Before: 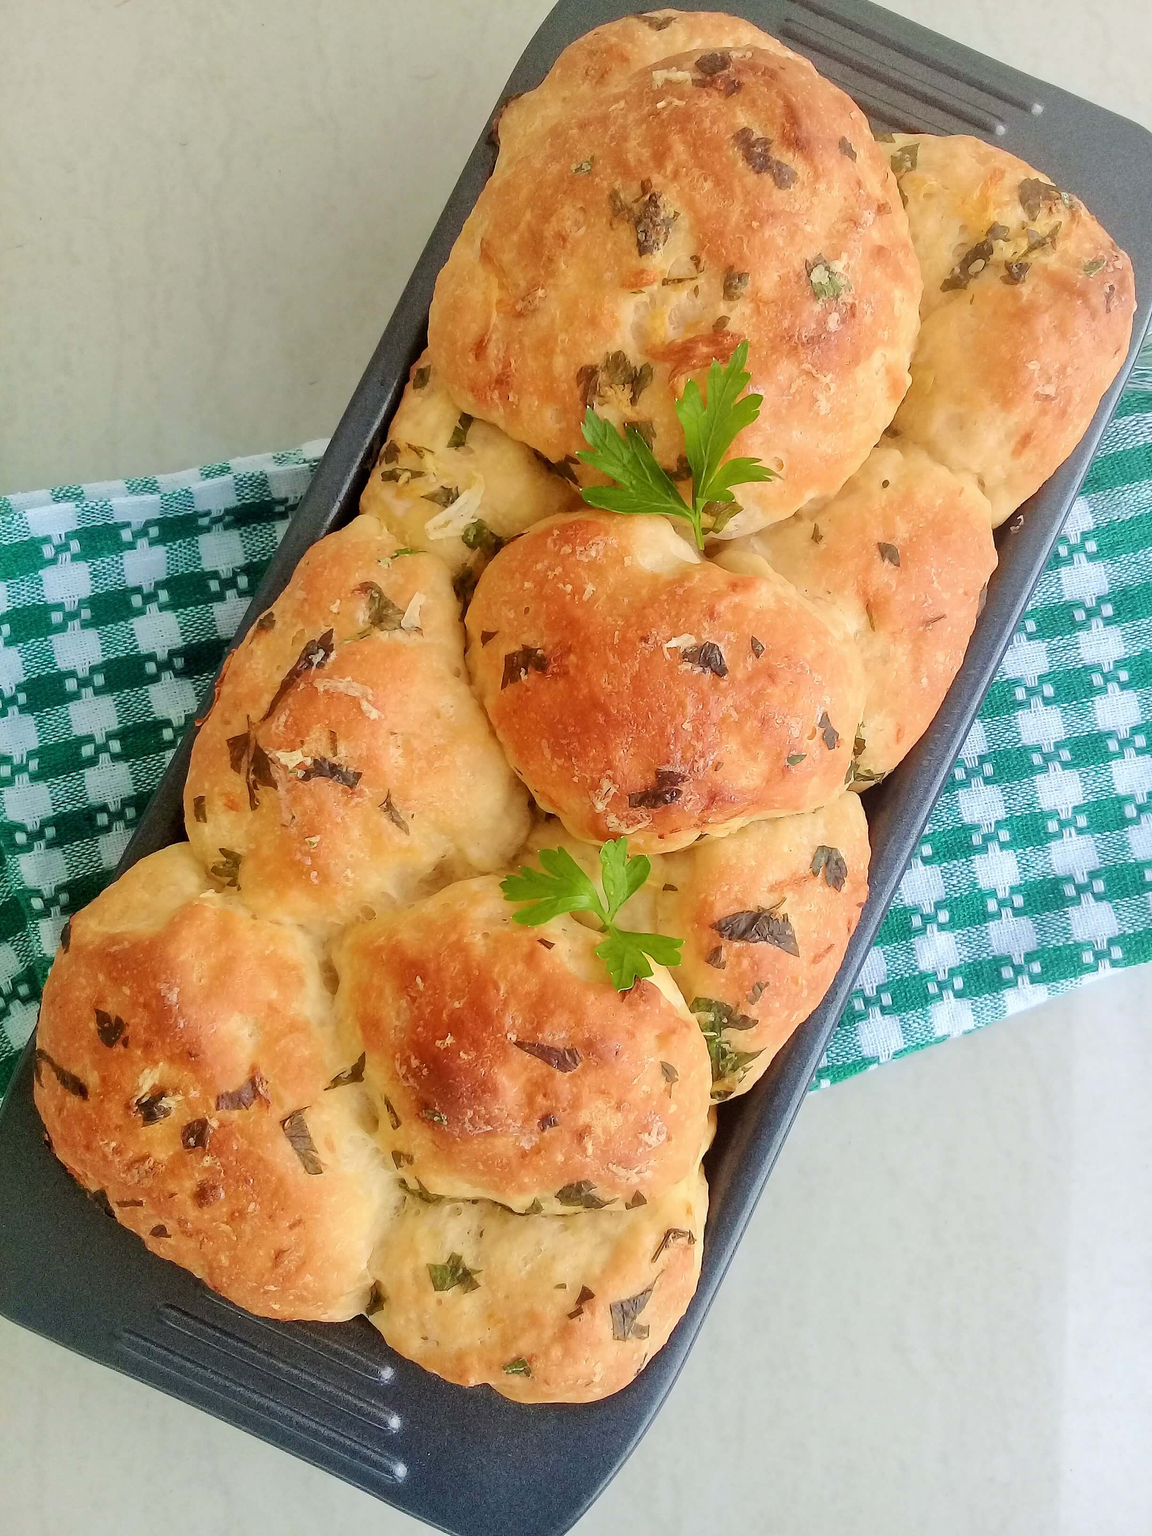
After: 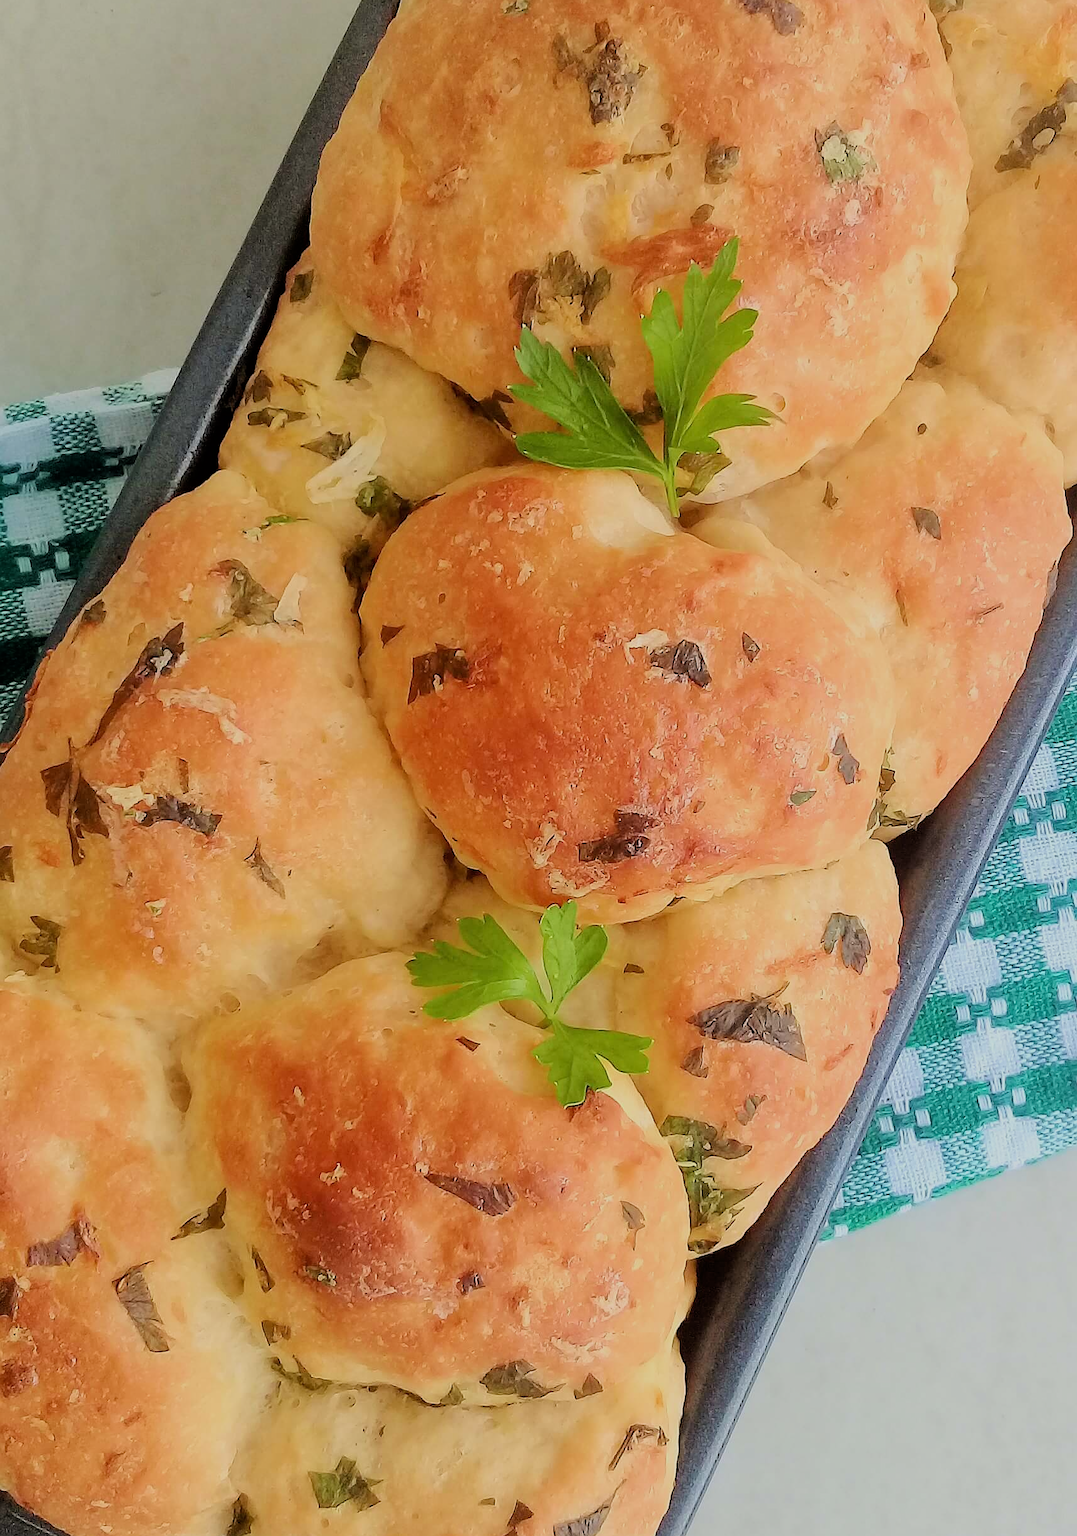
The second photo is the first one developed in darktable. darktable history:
sharpen: radius 1
filmic rgb: black relative exposure -7.65 EV, white relative exposure 4.56 EV, hardness 3.61, color science v6 (2022)
crop and rotate: left 17.046%, top 10.659%, right 12.989%, bottom 14.553%
